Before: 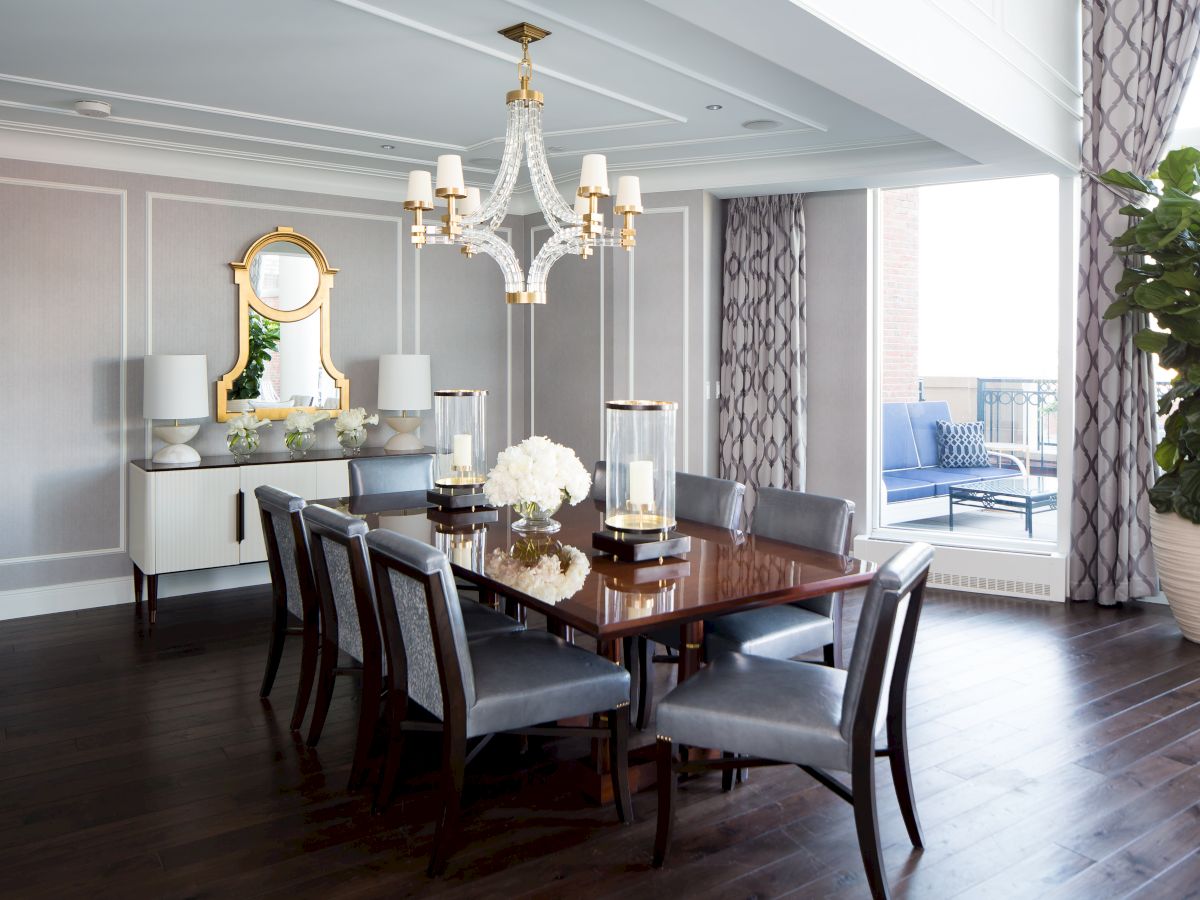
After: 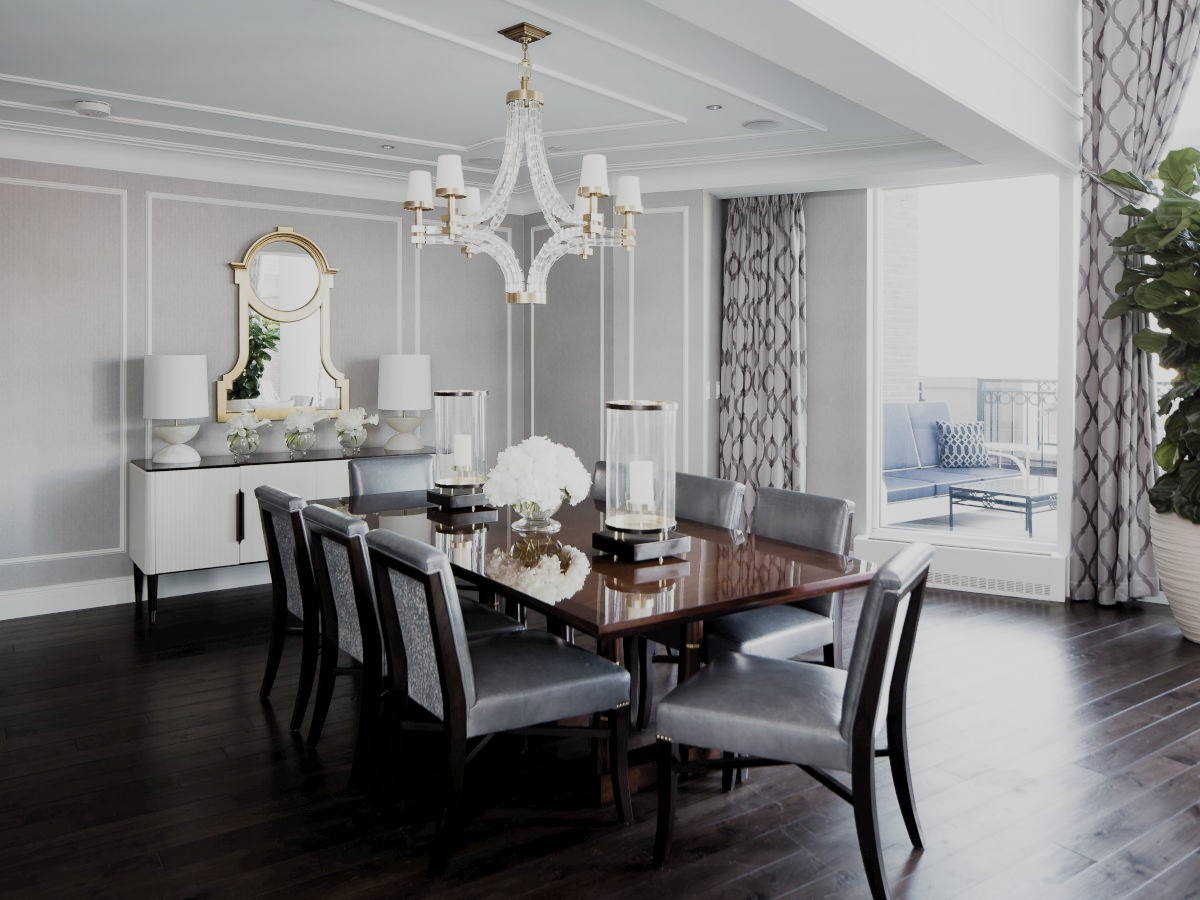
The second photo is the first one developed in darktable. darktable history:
filmic rgb: black relative exposure -8 EV, white relative exposure 3.96 EV, threshold 5.95 EV, hardness 4.13, contrast 0.995, preserve chrominance no, color science v5 (2021), contrast in shadows safe, contrast in highlights safe, enable highlight reconstruction true
contrast brightness saturation: contrast 0.096, saturation -0.369
